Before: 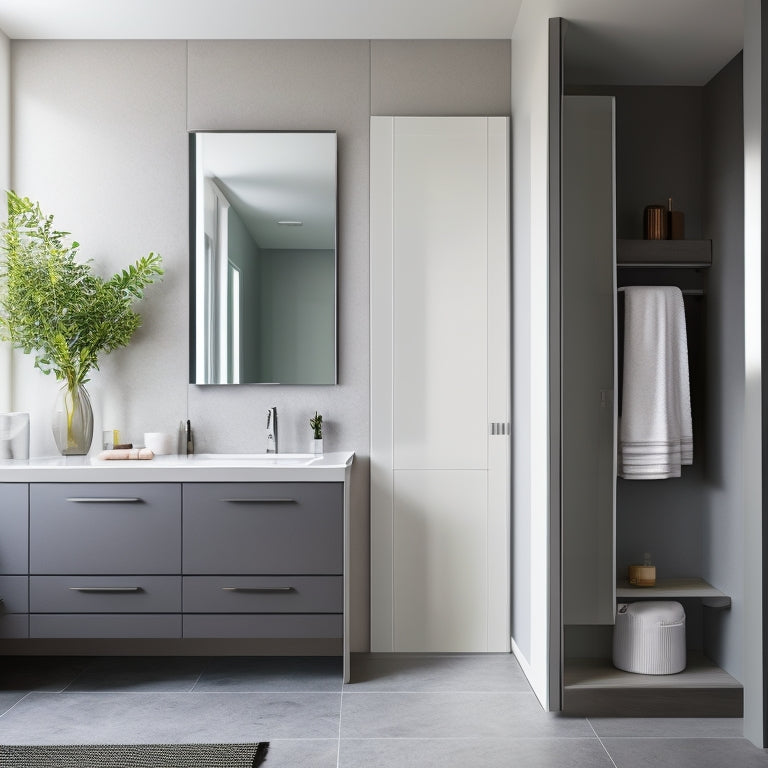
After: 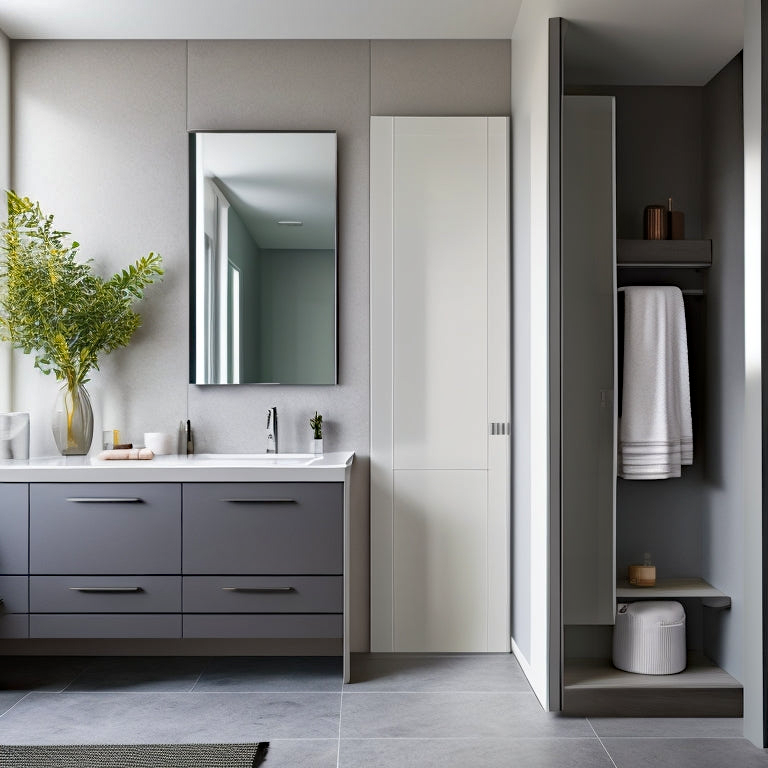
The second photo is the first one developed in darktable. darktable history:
color zones: curves: ch1 [(0, 0.455) (0.063, 0.455) (0.286, 0.495) (0.429, 0.5) (0.571, 0.5) (0.714, 0.5) (0.857, 0.5) (1, 0.455)]; ch2 [(0, 0.532) (0.063, 0.521) (0.233, 0.447) (0.429, 0.489) (0.571, 0.5) (0.714, 0.5) (0.857, 0.5) (1, 0.532)]
shadows and highlights: soften with gaussian
haze removal: compatibility mode true, adaptive false
